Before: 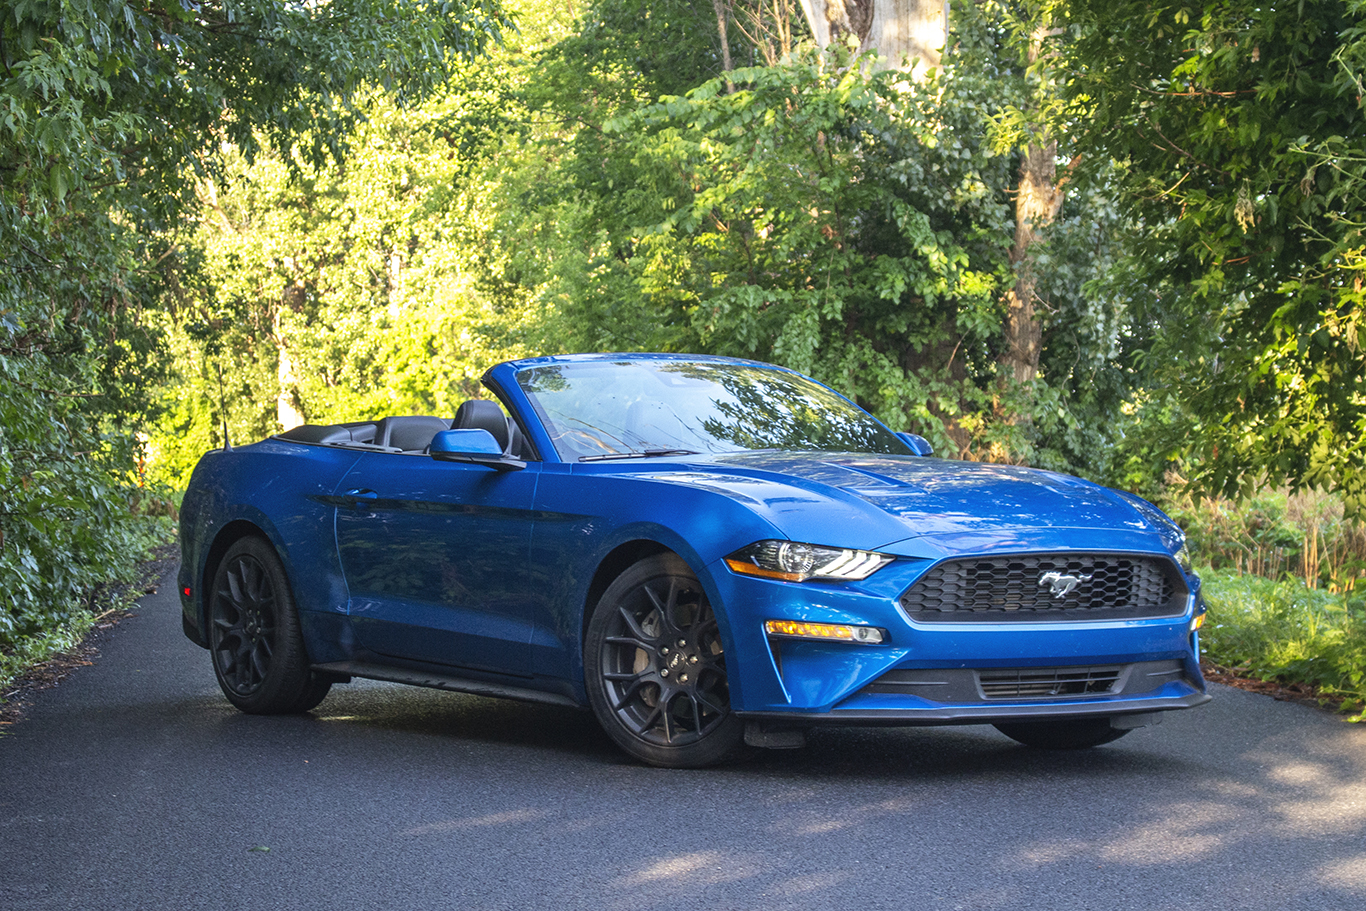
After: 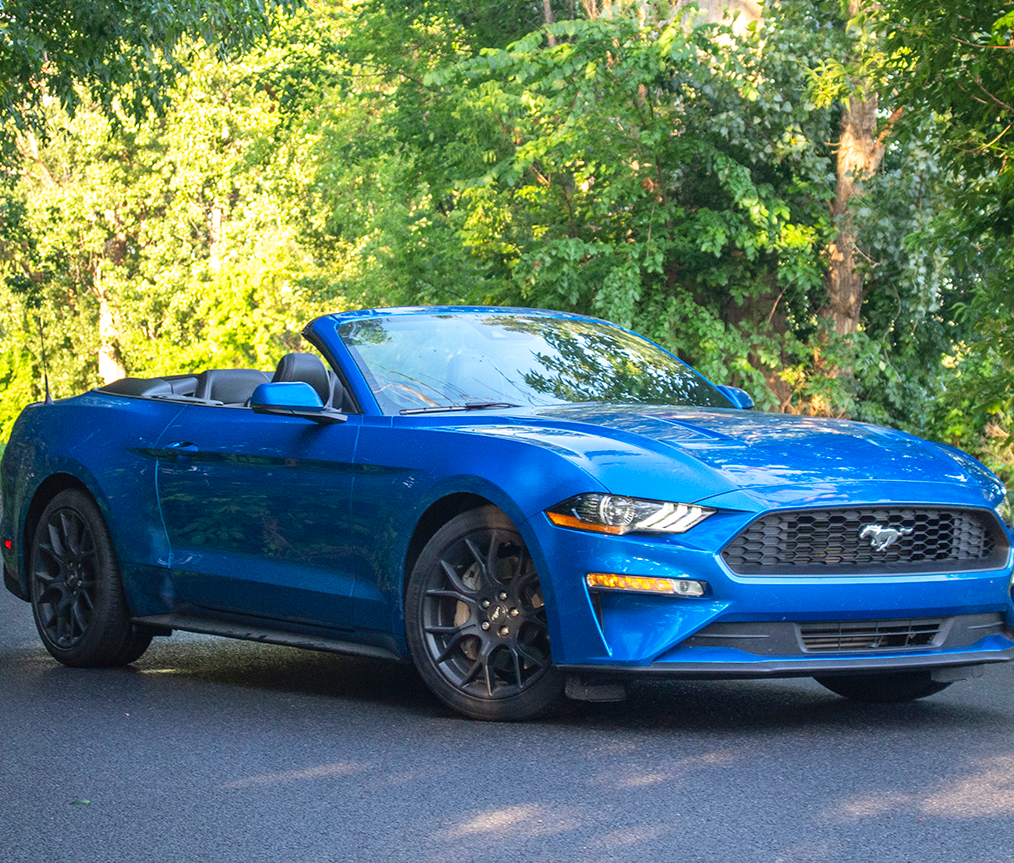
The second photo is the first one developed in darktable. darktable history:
crop and rotate: left 13.15%, top 5.251%, right 12.609%
levels: levels [0, 0.478, 1]
